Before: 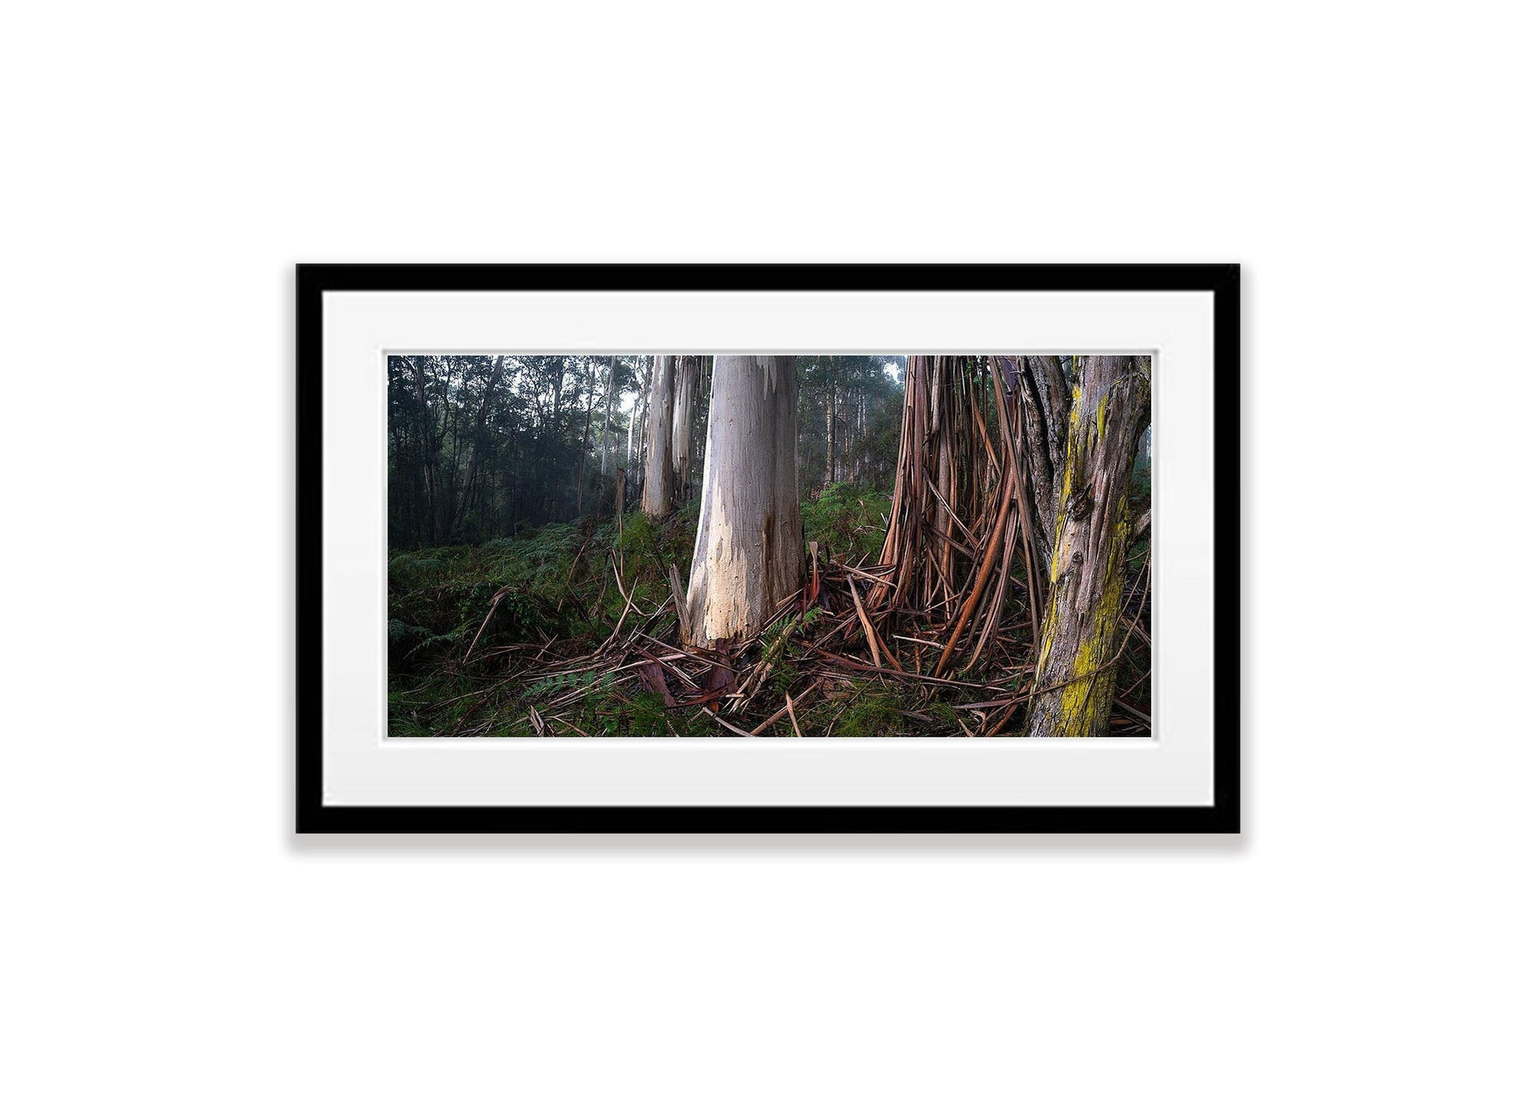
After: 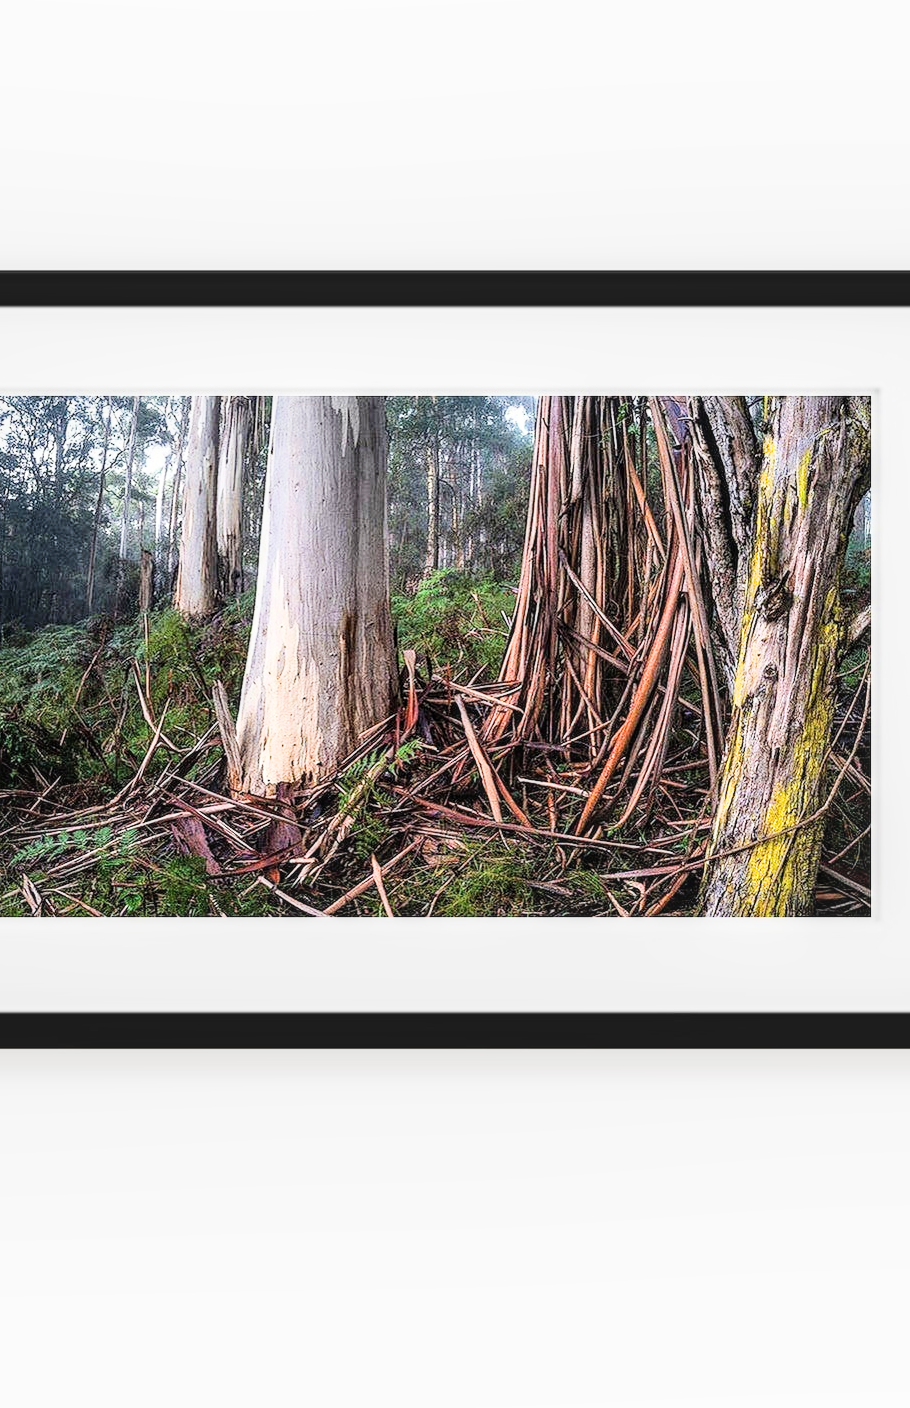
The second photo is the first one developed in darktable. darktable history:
crop: left 33.452%, top 6.025%, right 23.155%
filmic rgb: black relative exposure -7.5 EV, white relative exposure 5 EV, hardness 3.31, contrast 1.3, contrast in shadows safe
local contrast: on, module defaults
exposure: black level correction 0, exposure 1.6 EV, compensate exposure bias true, compensate highlight preservation false
